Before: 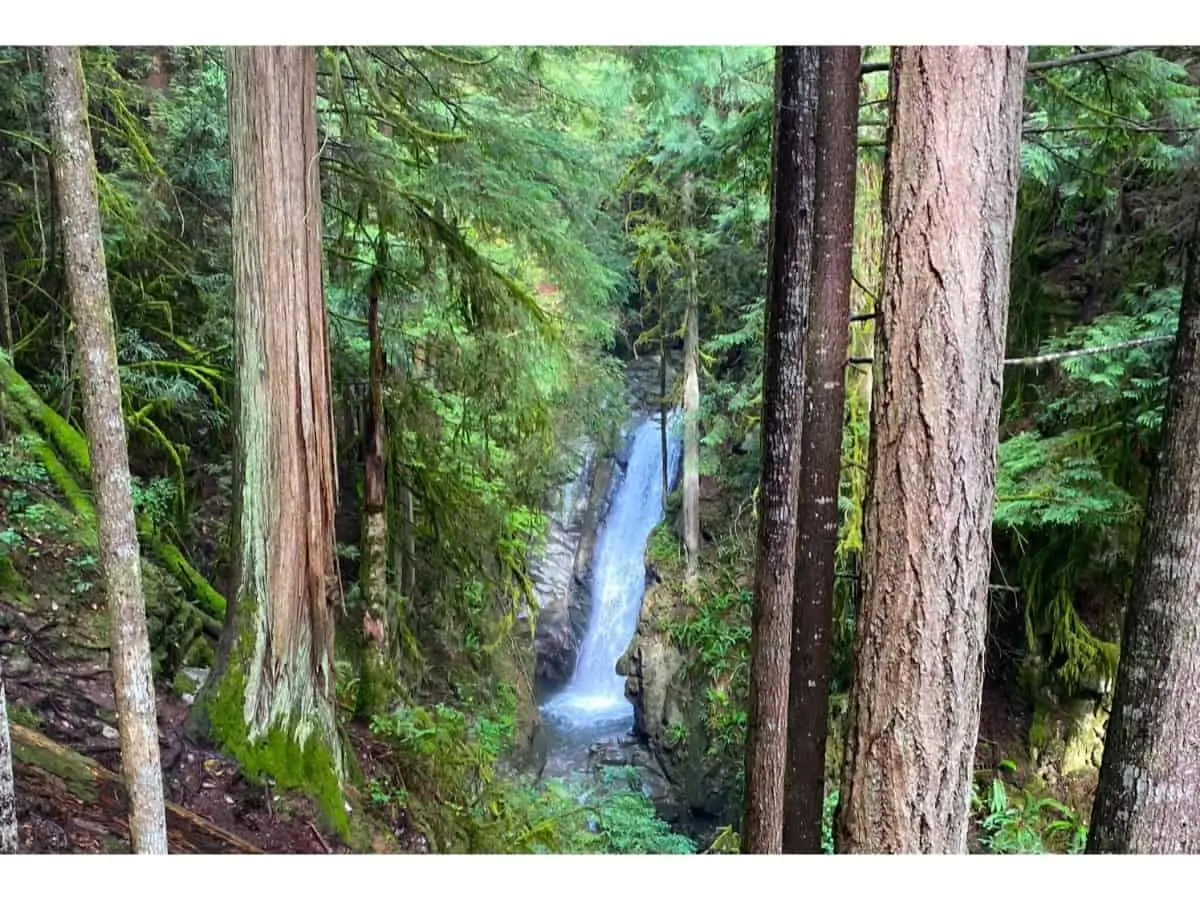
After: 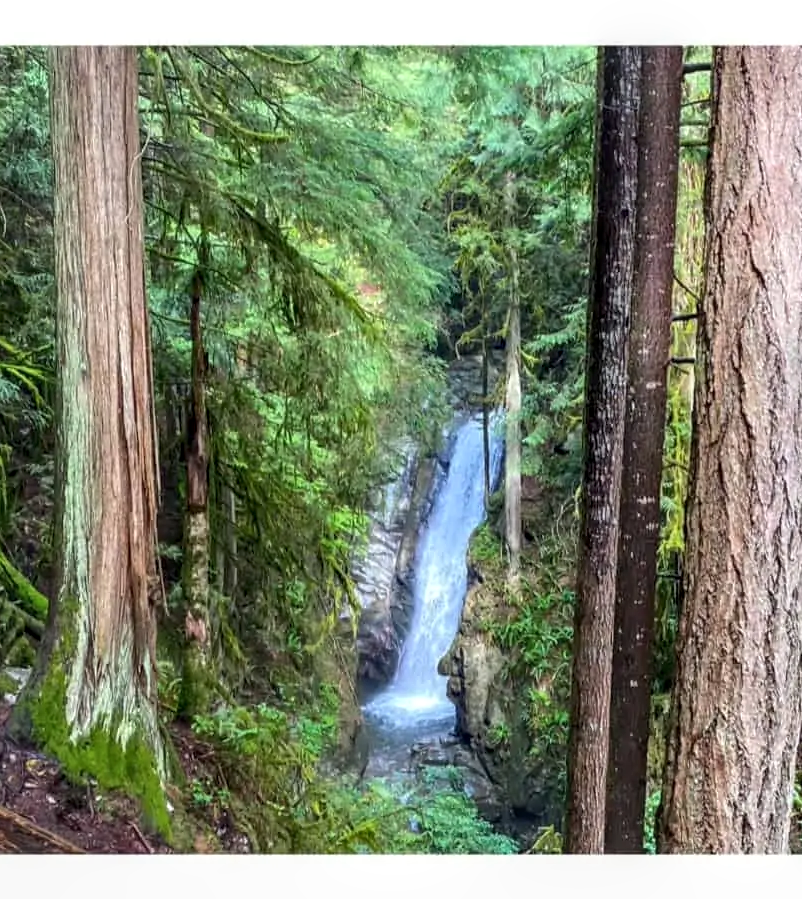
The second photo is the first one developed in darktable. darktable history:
crop and rotate: left 14.858%, right 18.245%
local contrast: on, module defaults
exposure: compensate highlight preservation false
